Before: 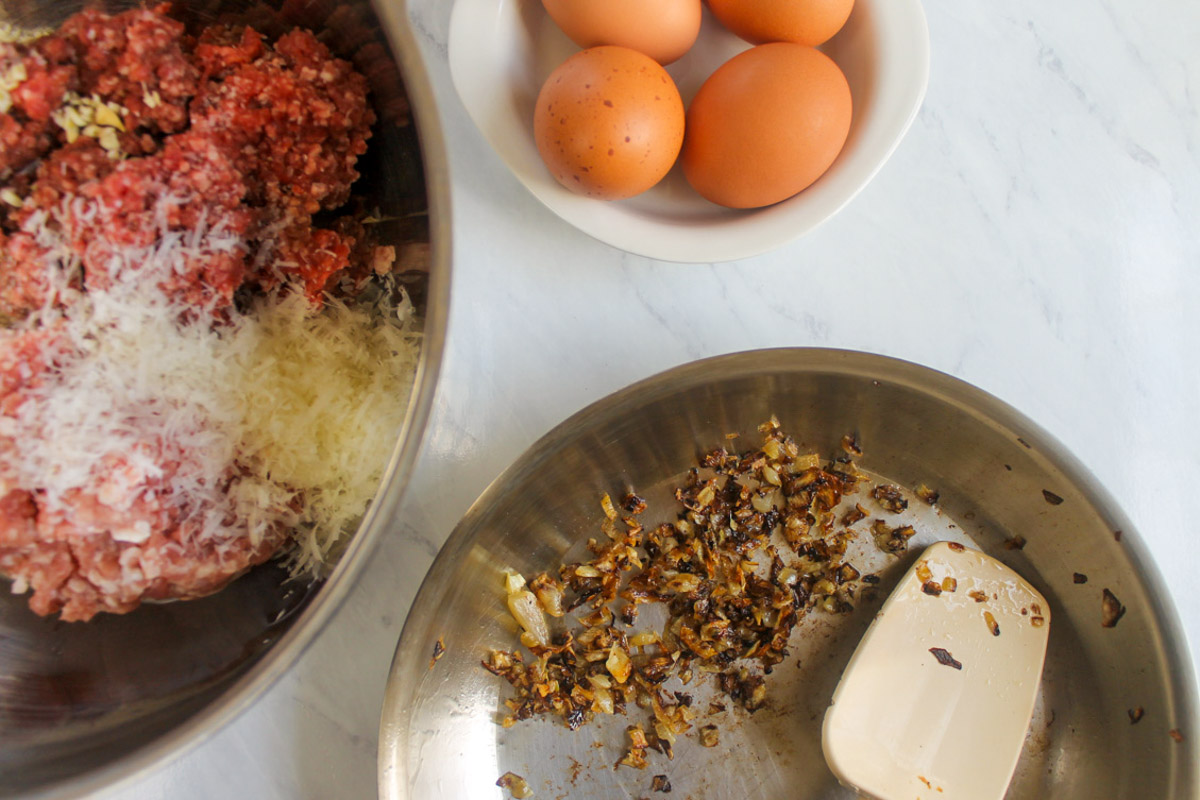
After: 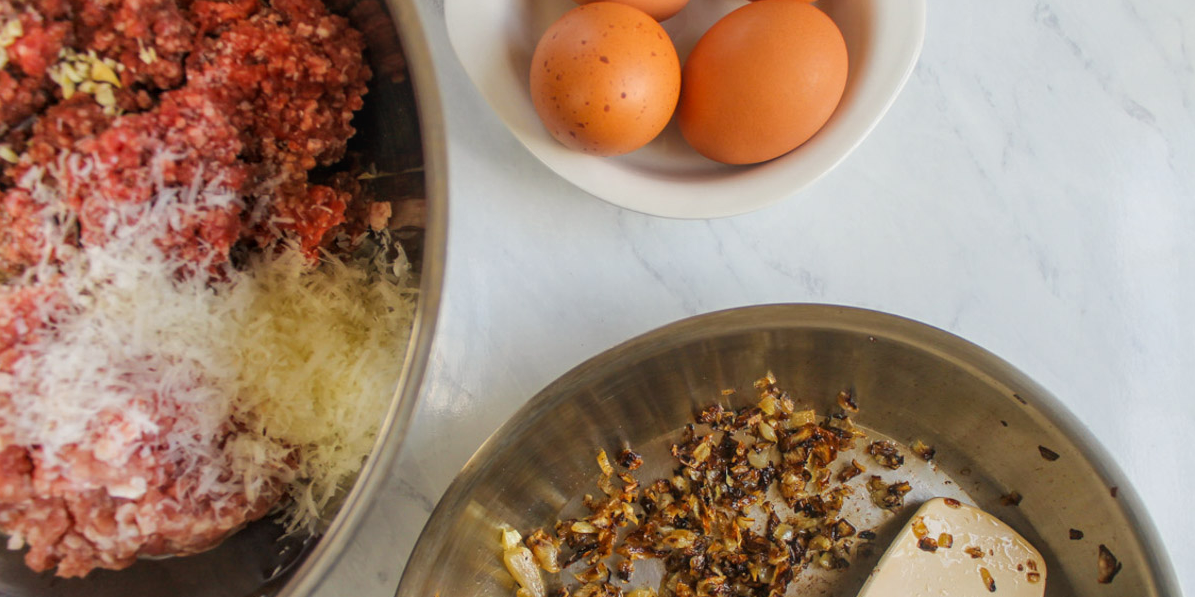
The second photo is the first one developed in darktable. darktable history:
local contrast: detail 130%
contrast brightness saturation: contrast -0.121
crop: left 0.338%, top 5.513%, bottom 19.818%
